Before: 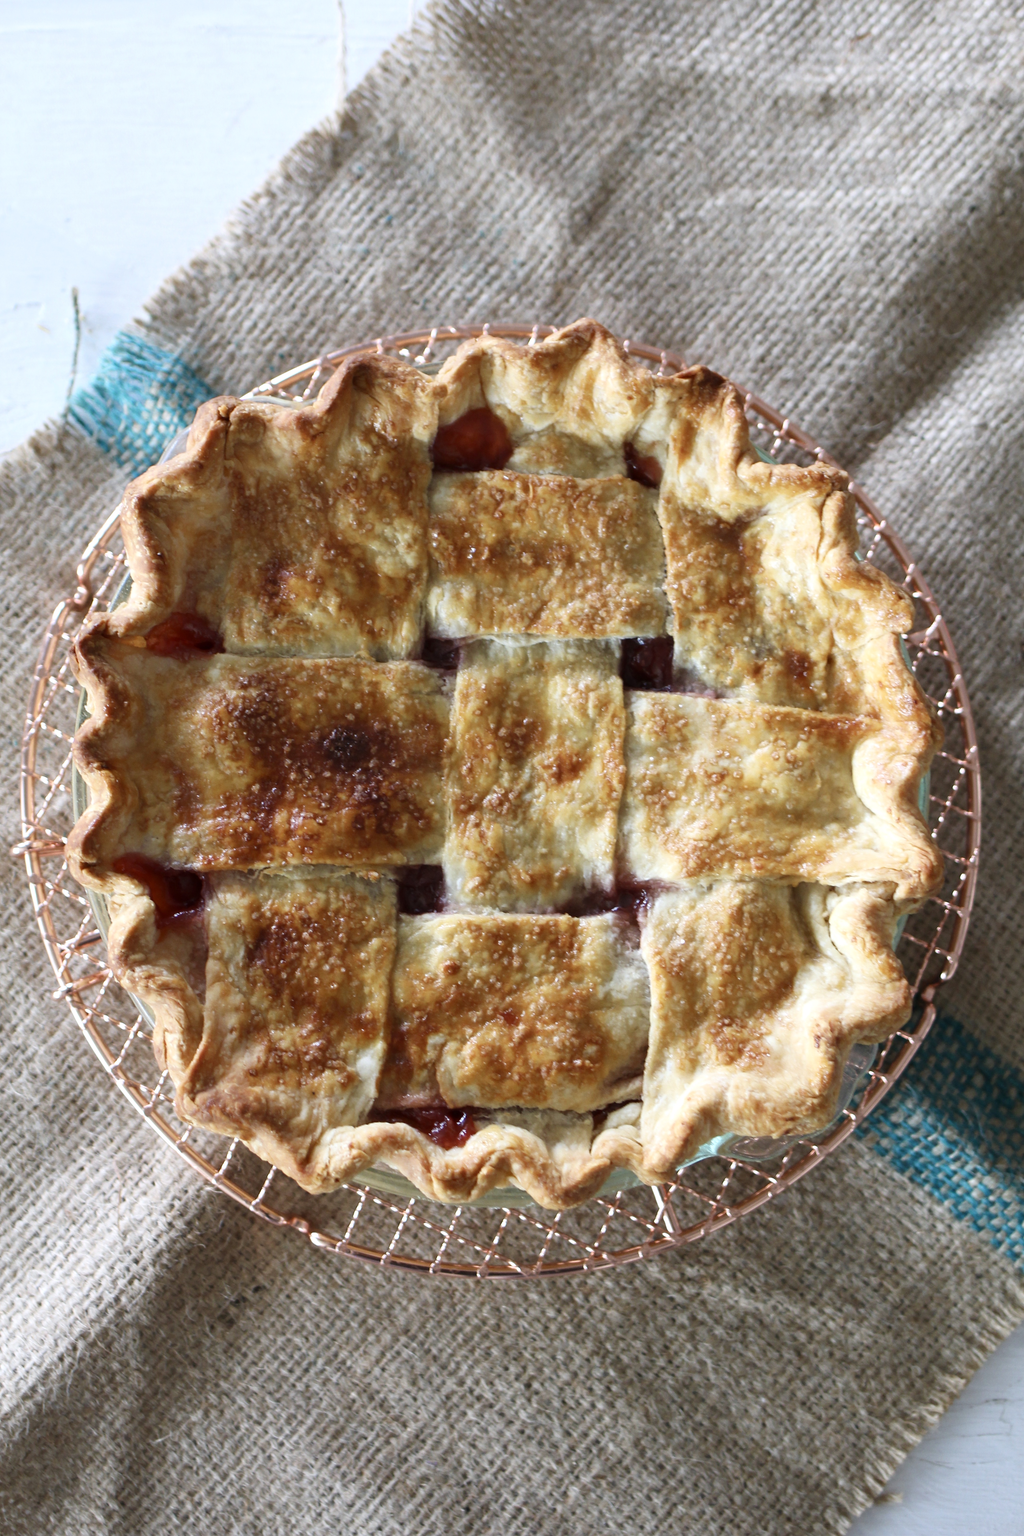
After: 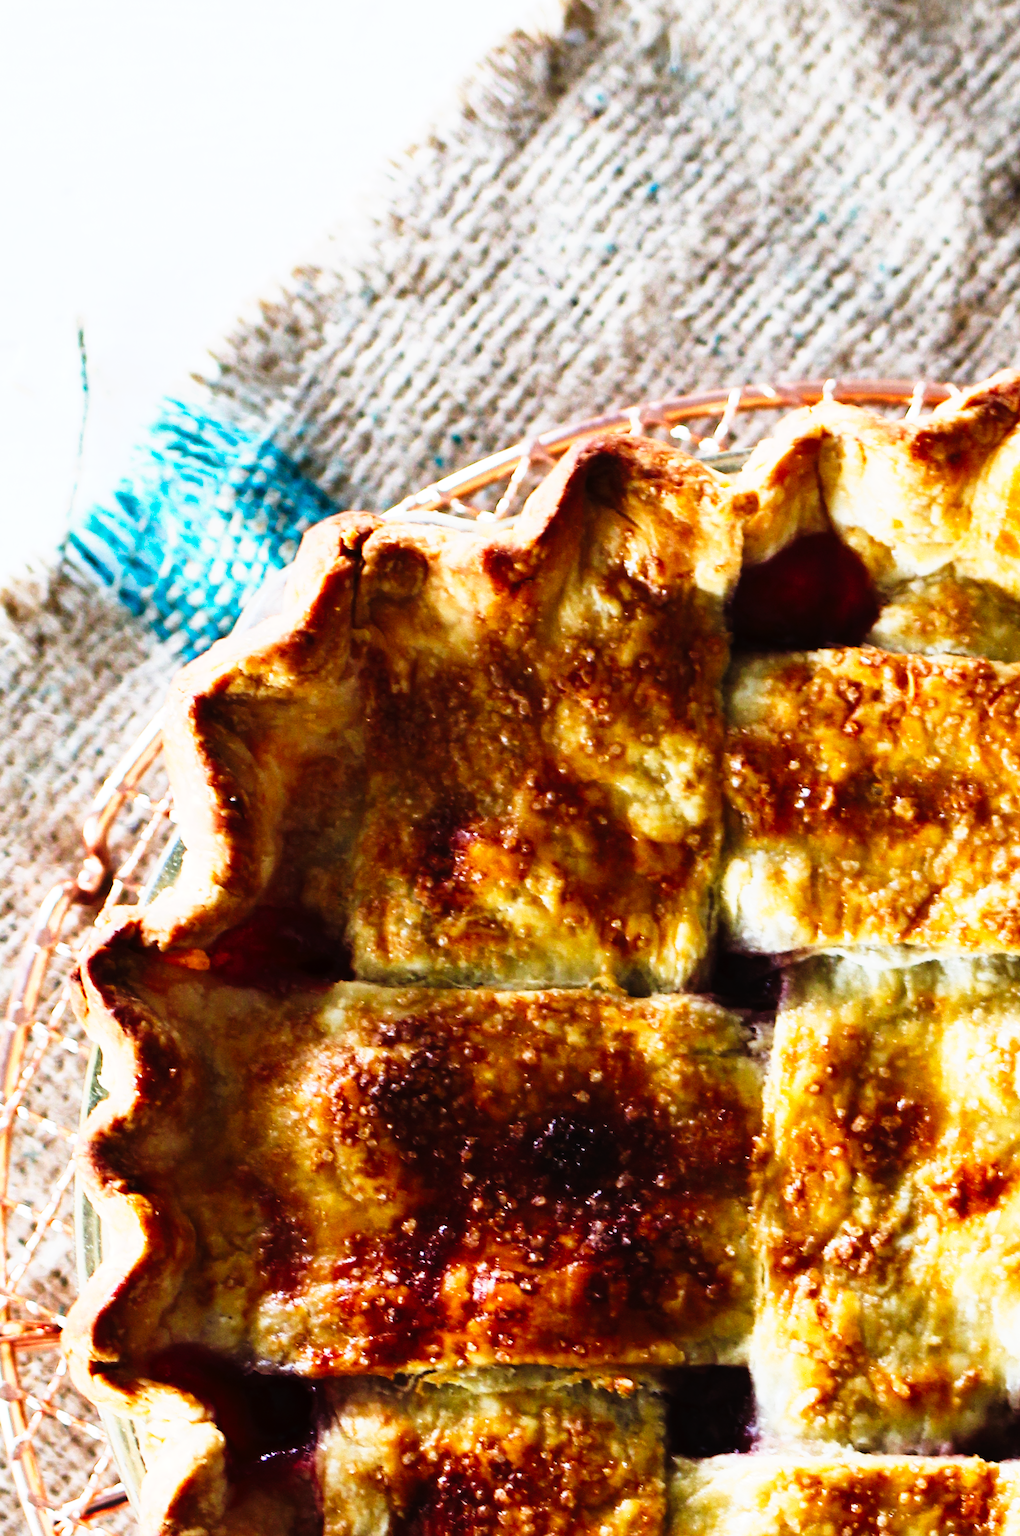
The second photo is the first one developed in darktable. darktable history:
crop and rotate: left 3.047%, top 7.509%, right 42.236%, bottom 37.598%
tone curve: curves: ch0 [(0, 0) (0.003, 0.001) (0.011, 0.005) (0.025, 0.01) (0.044, 0.016) (0.069, 0.019) (0.1, 0.024) (0.136, 0.03) (0.177, 0.045) (0.224, 0.071) (0.277, 0.122) (0.335, 0.202) (0.399, 0.326) (0.468, 0.471) (0.543, 0.638) (0.623, 0.798) (0.709, 0.913) (0.801, 0.97) (0.898, 0.983) (1, 1)], preserve colors none
